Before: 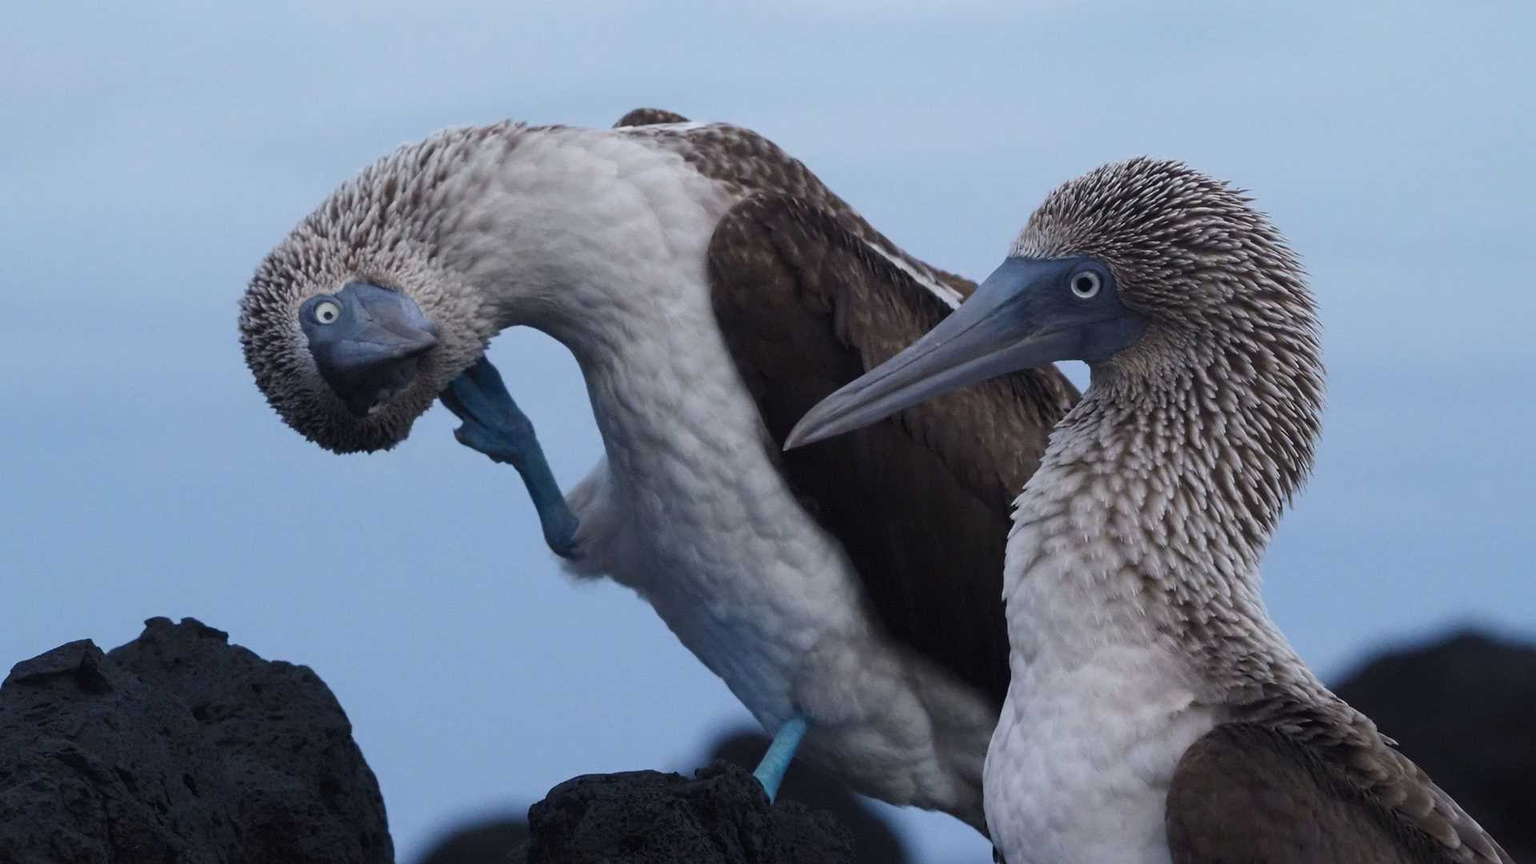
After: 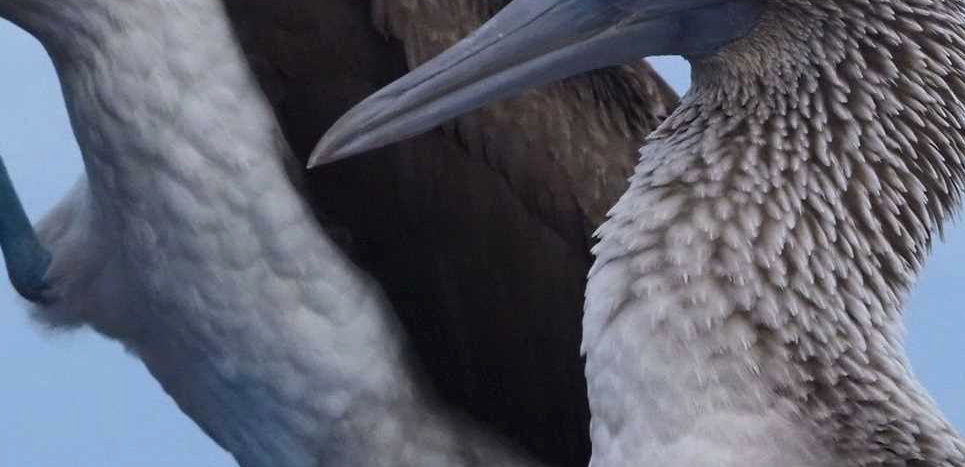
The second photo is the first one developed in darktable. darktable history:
exposure: exposure 0.191 EV, compensate highlight preservation false
crop: left 35.03%, top 36.625%, right 14.663%, bottom 20.057%
